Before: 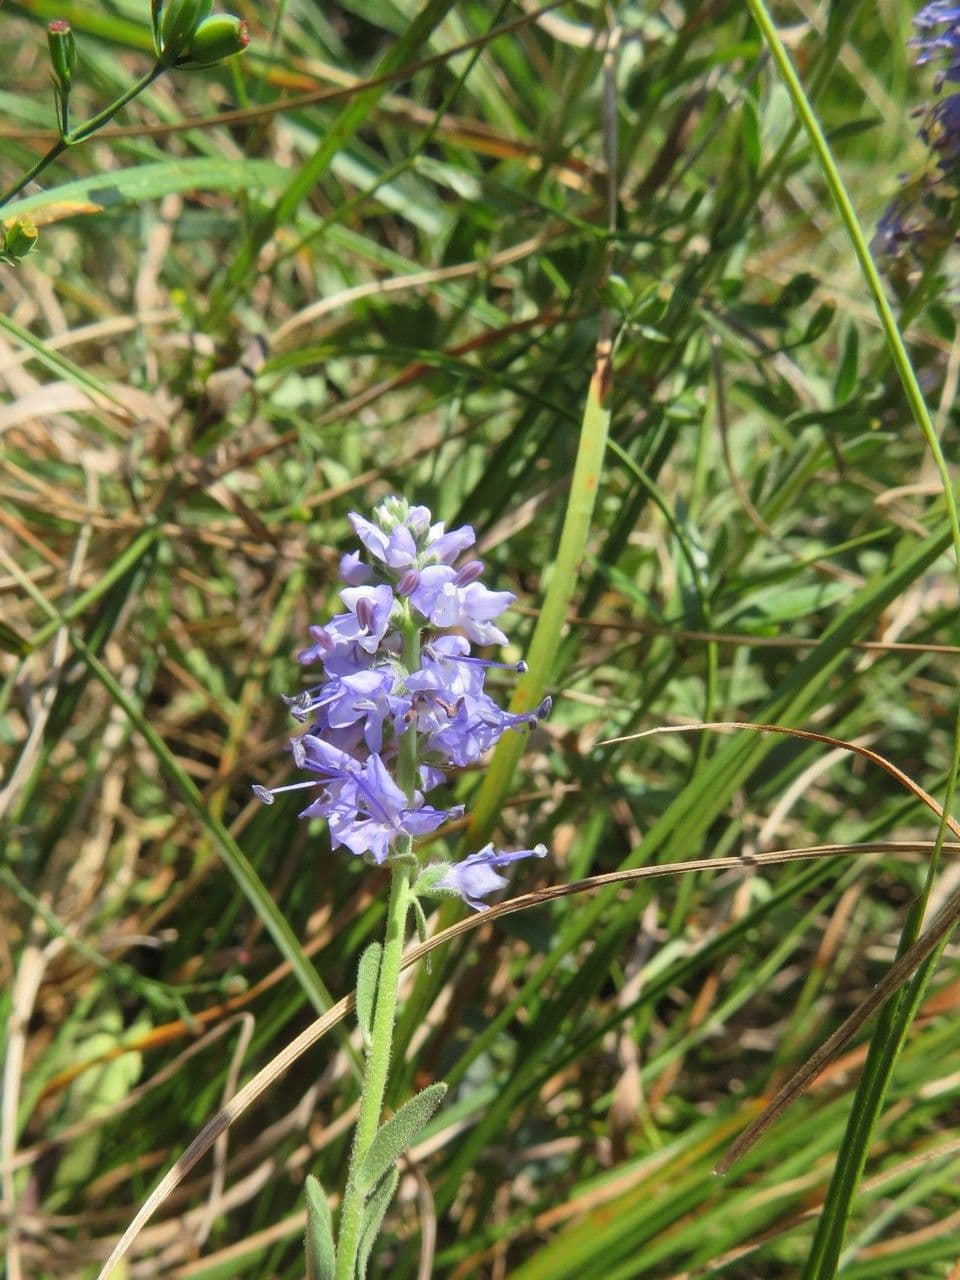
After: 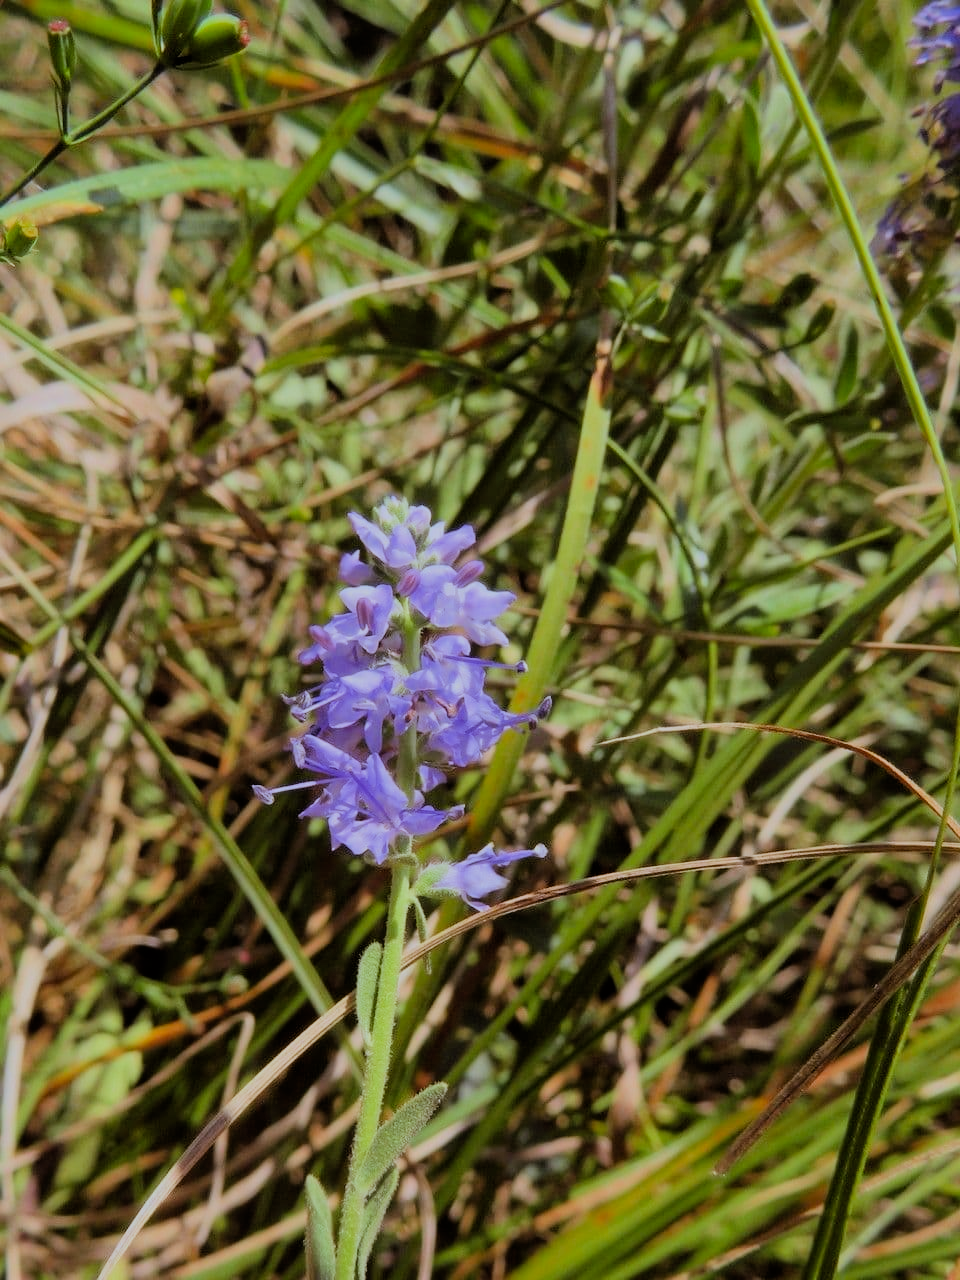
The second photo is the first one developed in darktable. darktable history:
white balance: red 0.967, blue 1.119, emerald 0.756
rgb levels: mode RGB, independent channels, levels [[0, 0.5, 1], [0, 0.521, 1], [0, 0.536, 1]]
filmic rgb: black relative exposure -6.15 EV, white relative exposure 6.96 EV, hardness 2.23, color science v6 (2022)
